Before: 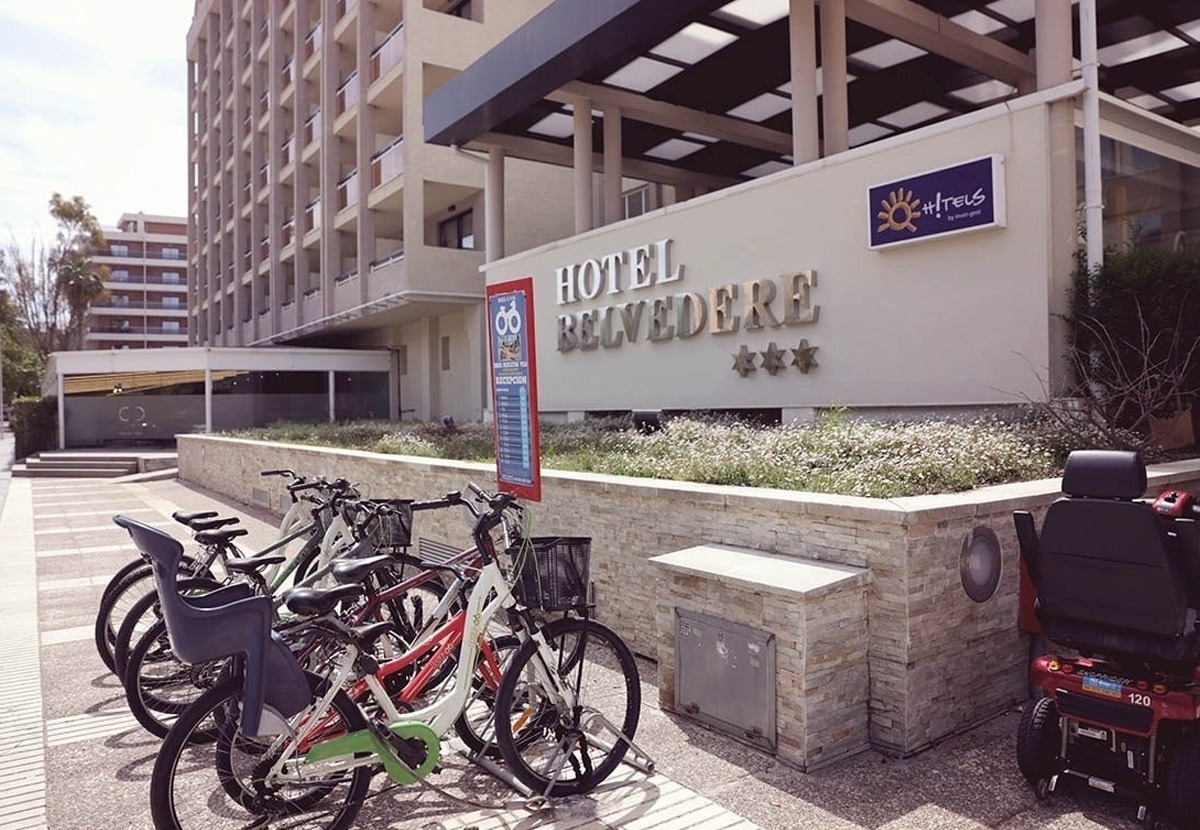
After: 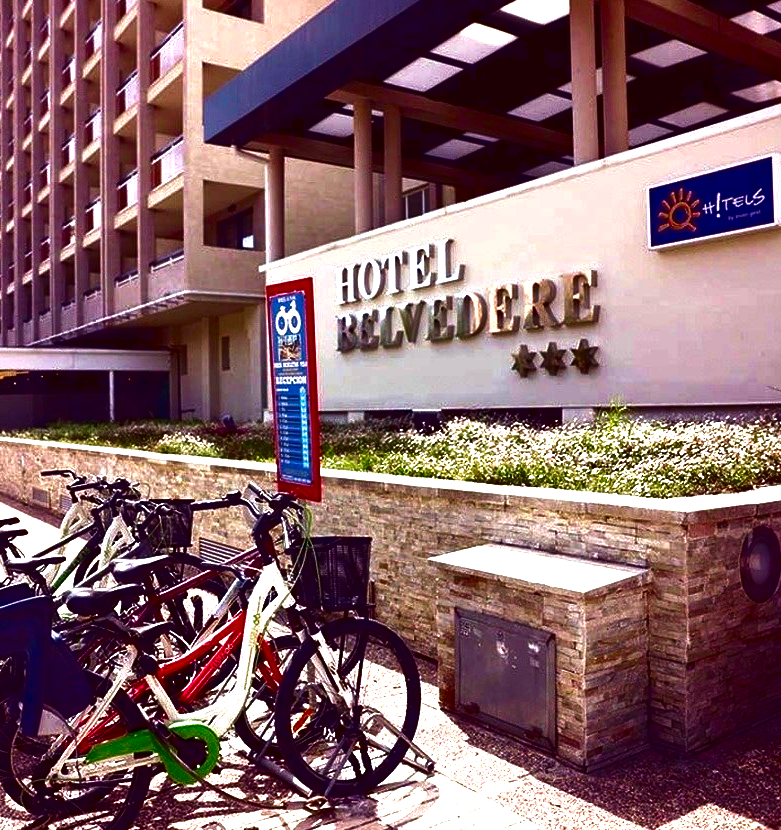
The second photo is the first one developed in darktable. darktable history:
contrast brightness saturation: brightness -0.988, saturation 0.983
crop and rotate: left 18.394%, right 16.484%
velvia: on, module defaults
tone equalizer: on, module defaults
exposure: black level correction 0, exposure 1.096 EV, compensate exposure bias true, compensate highlight preservation false
